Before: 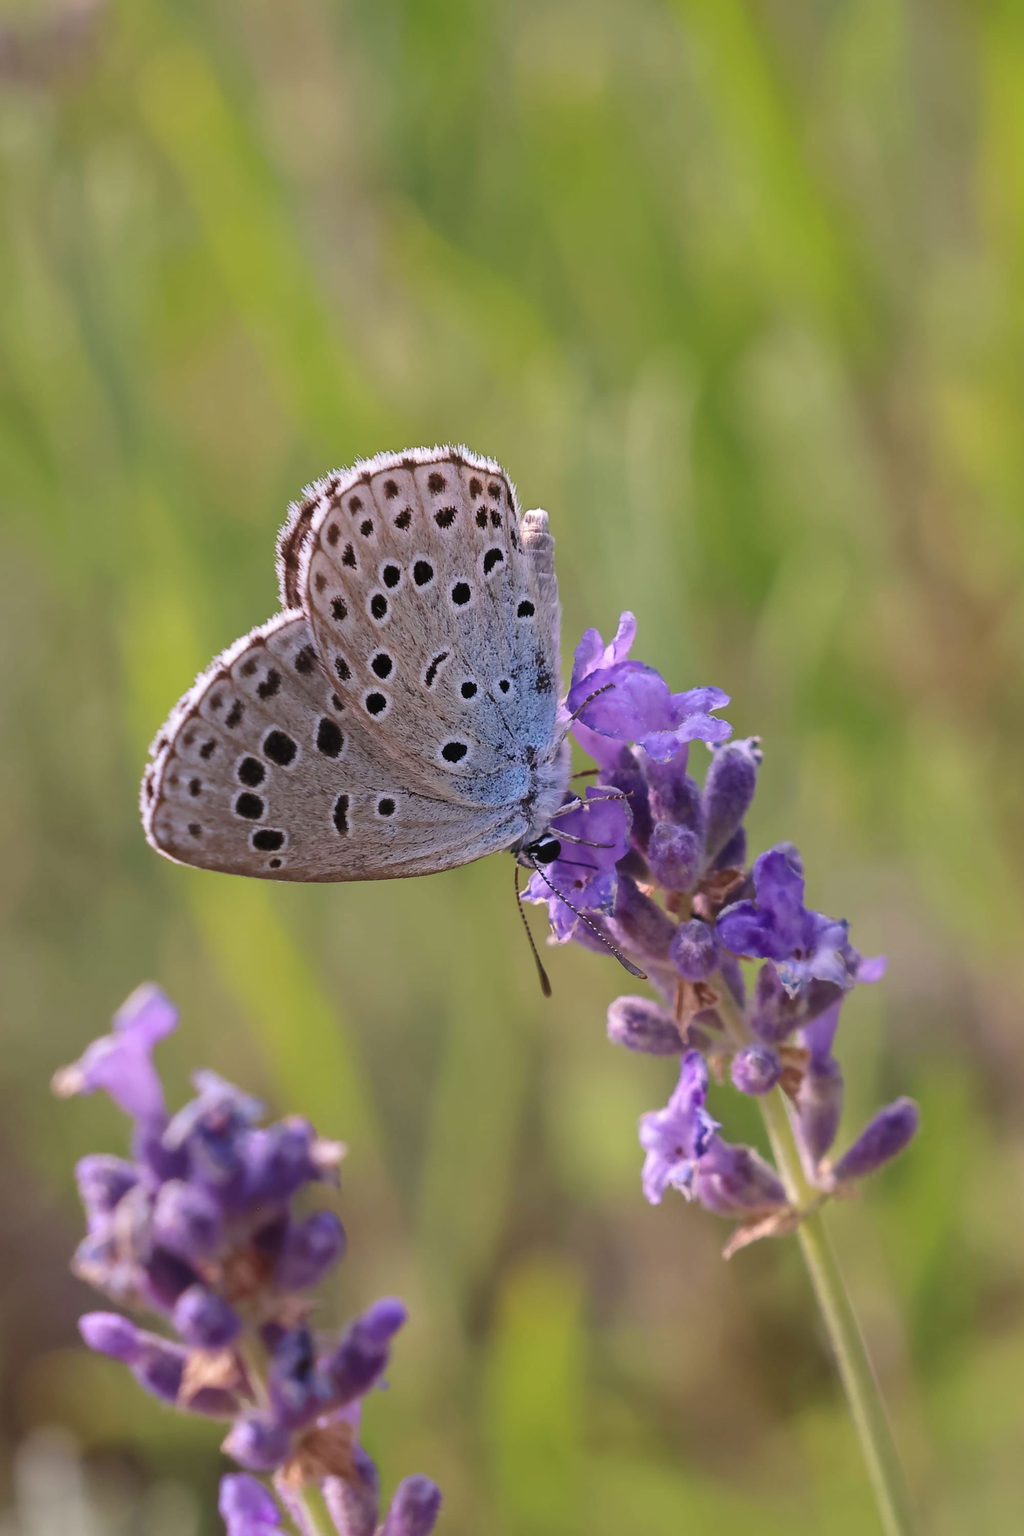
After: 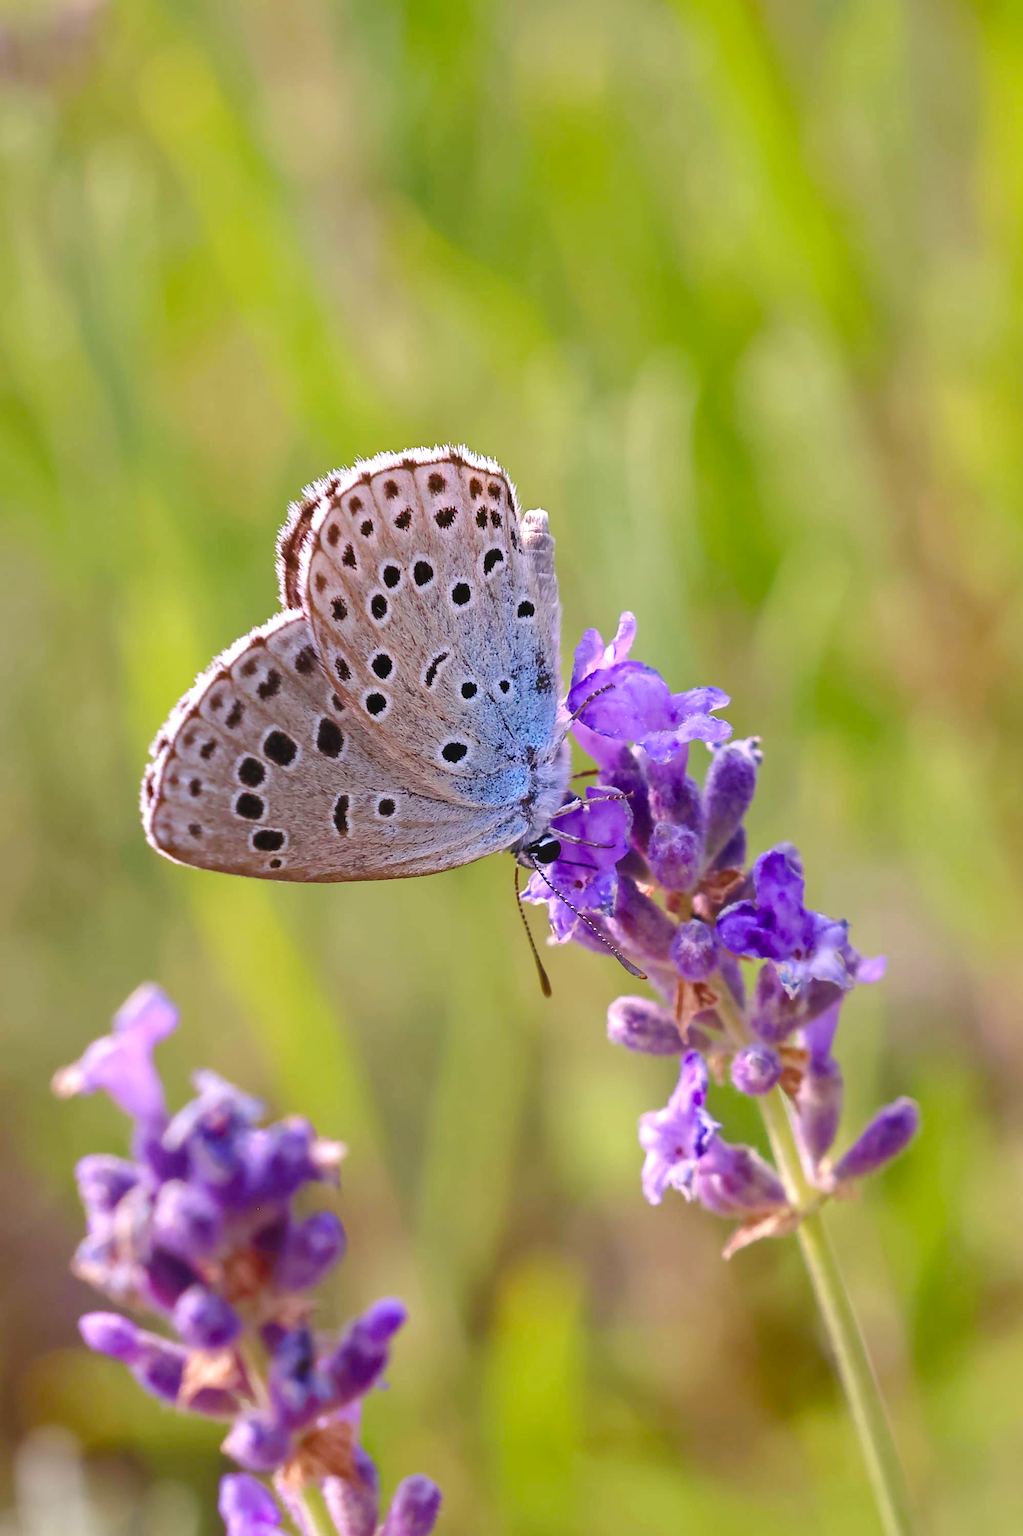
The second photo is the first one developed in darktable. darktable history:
tone equalizer: edges refinement/feathering 500, mask exposure compensation -1.57 EV, preserve details no
color balance rgb: perceptual saturation grading › global saturation 45.901%, perceptual saturation grading › highlights -50.609%, perceptual saturation grading › shadows 30.467%, global vibrance 20%
exposure: black level correction 0, exposure 0.499 EV, compensate highlight preservation false
